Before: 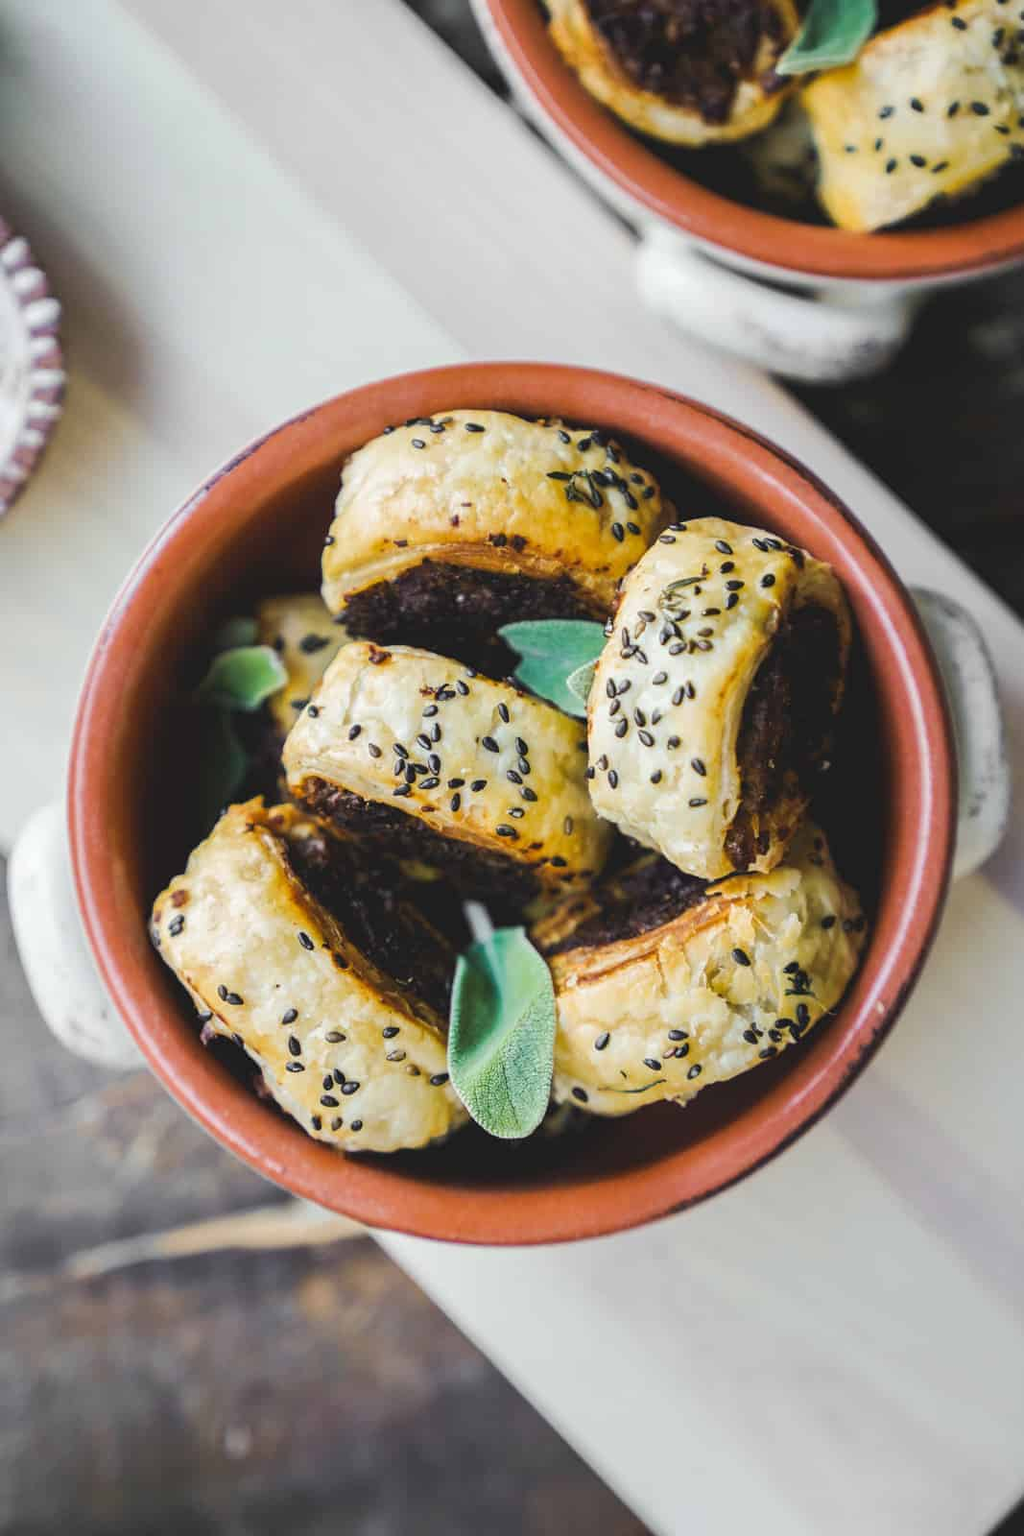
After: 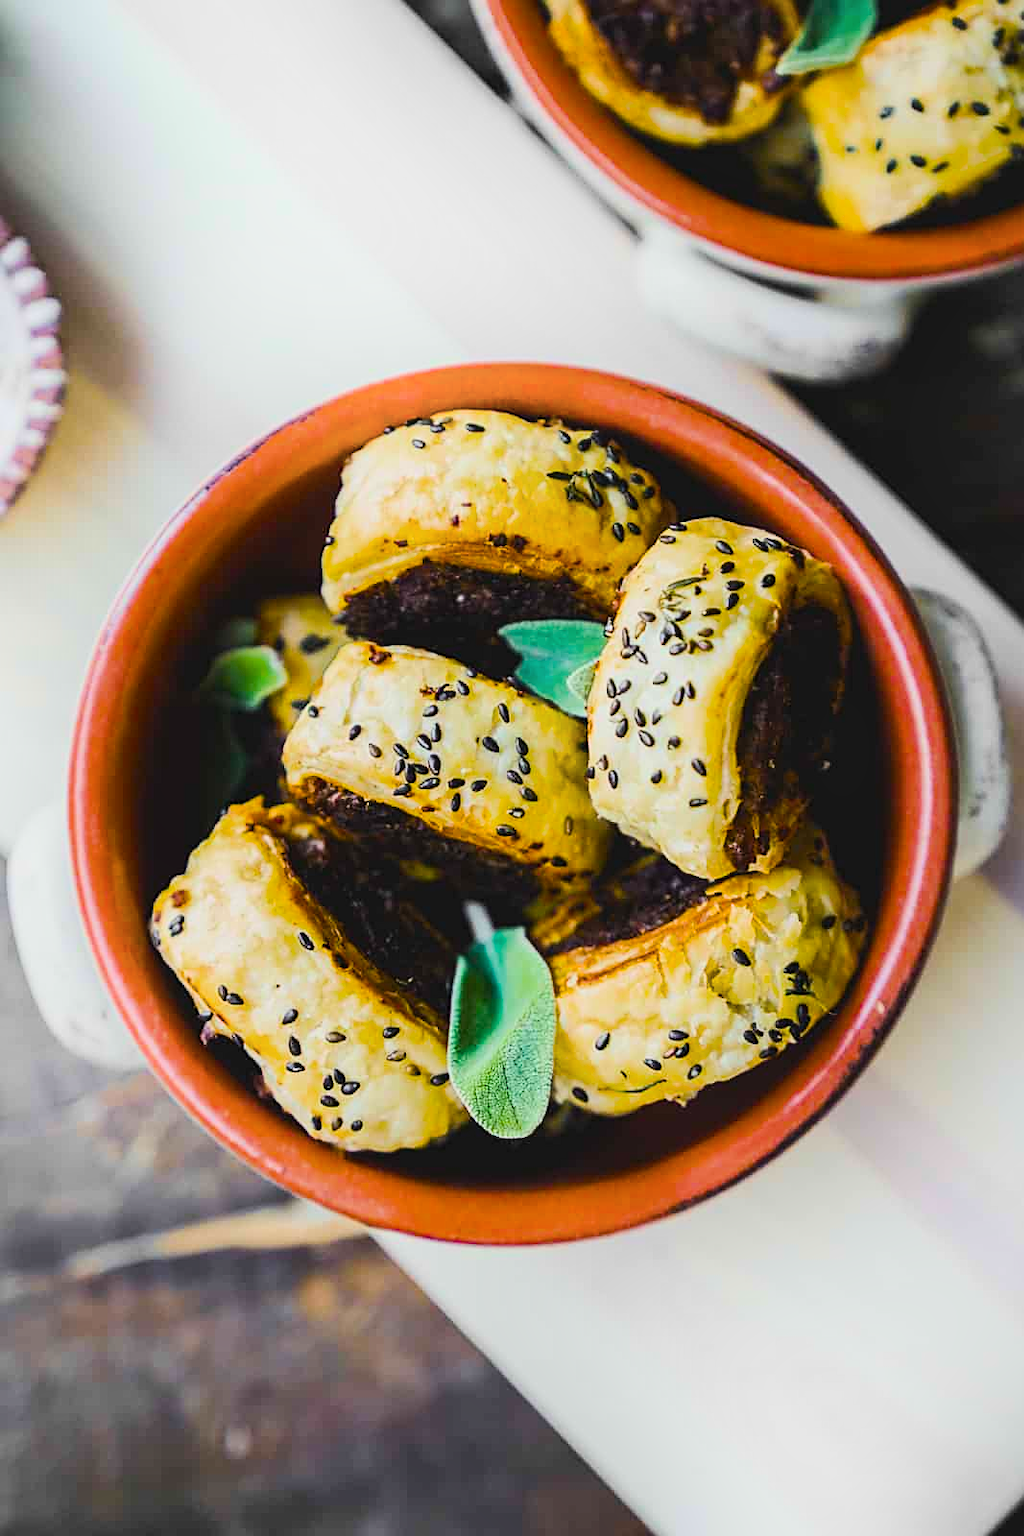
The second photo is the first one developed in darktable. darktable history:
sharpen: on, module defaults
color balance rgb: global offset › luminance 0.251%, linear chroma grading › global chroma 8.903%, perceptual saturation grading › global saturation 36.306%, perceptual saturation grading › shadows 36.085%, perceptual brilliance grading › global brilliance 15.251%, perceptual brilliance grading › shadows -34.593%, global vibrance 3.625%
filmic rgb: black relative exposure -16 EV, white relative exposure 4.92 EV, hardness 6.25, color science v6 (2022)
shadows and highlights: highlights 72.45, soften with gaussian
